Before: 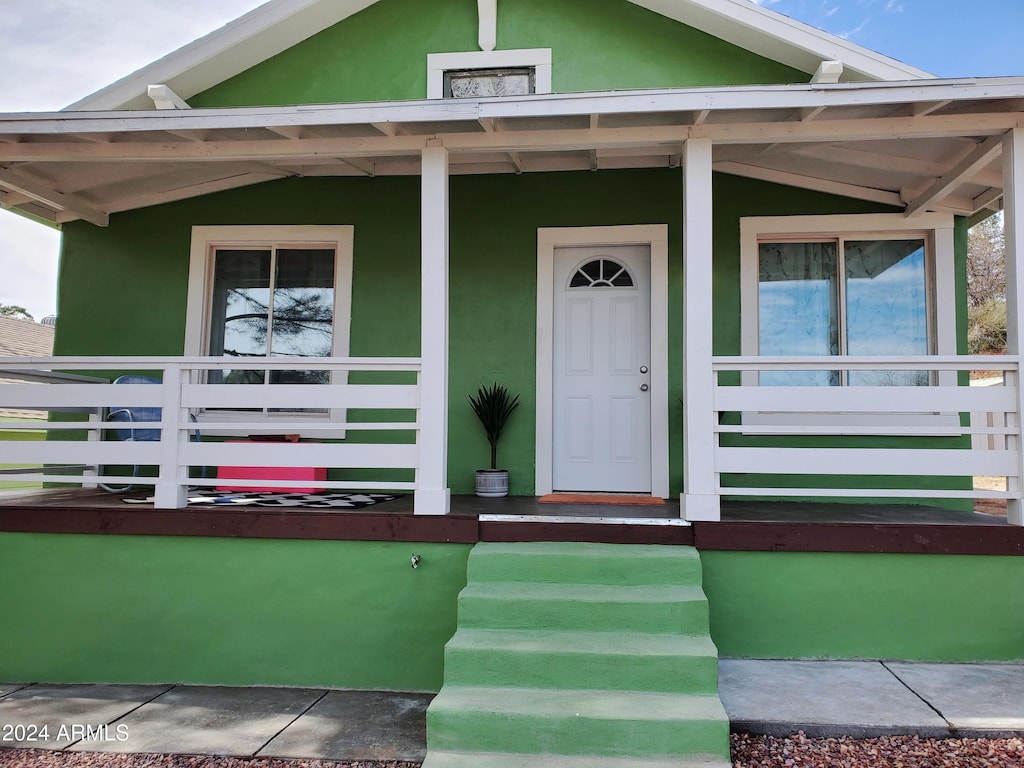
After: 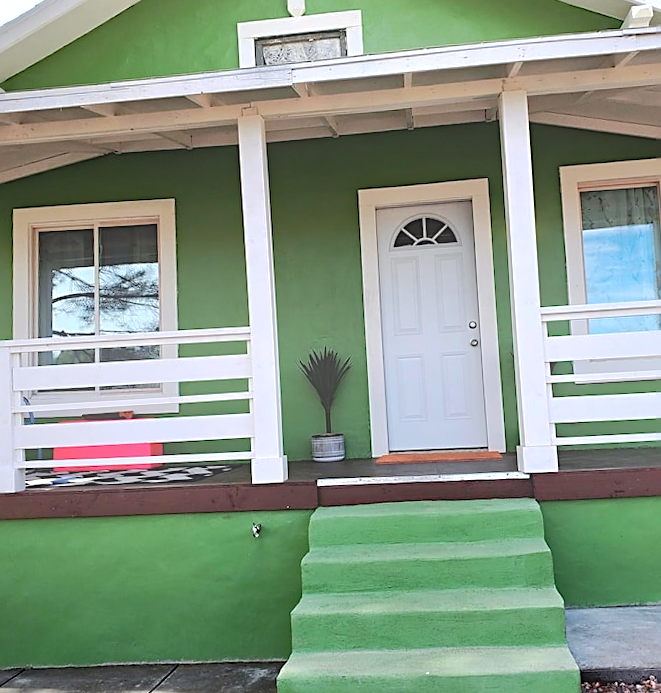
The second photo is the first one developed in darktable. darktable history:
rotate and perspective: rotation -3.52°, crop left 0.036, crop right 0.964, crop top 0.081, crop bottom 0.919
haze removal: adaptive false
crop and rotate: left 15.546%, right 17.787%
sharpen: on, module defaults
bloom: on, module defaults
tone equalizer: -8 EV -0.75 EV, -7 EV -0.7 EV, -6 EV -0.6 EV, -5 EV -0.4 EV, -3 EV 0.4 EV, -2 EV 0.6 EV, -1 EV 0.7 EV, +0 EV 0.75 EV, edges refinement/feathering 500, mask exposure compensation -1.57 EV, preserve details no
shadows and highlights: on, module defaults
